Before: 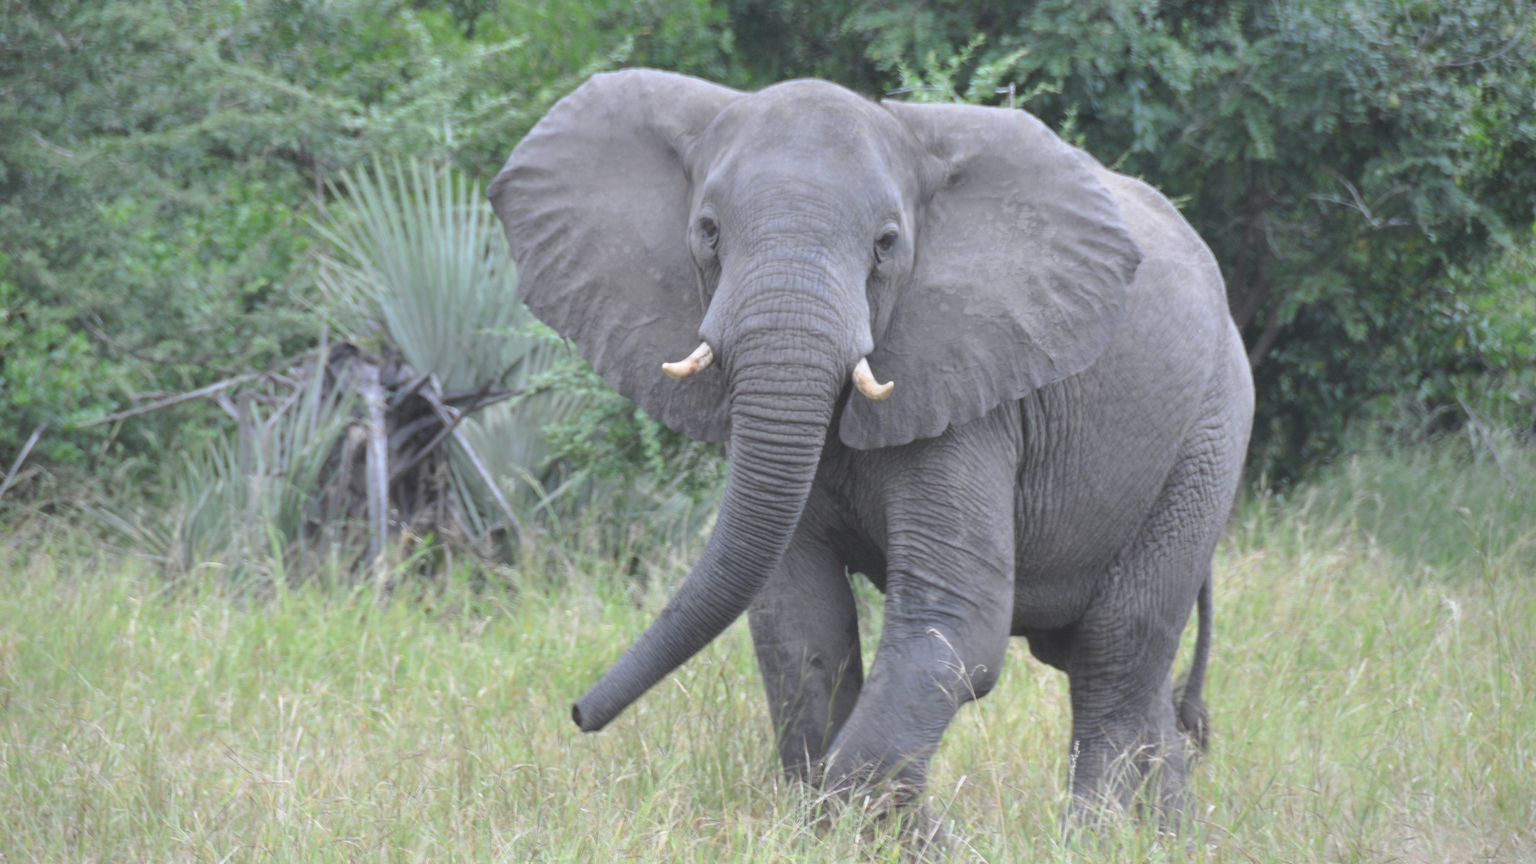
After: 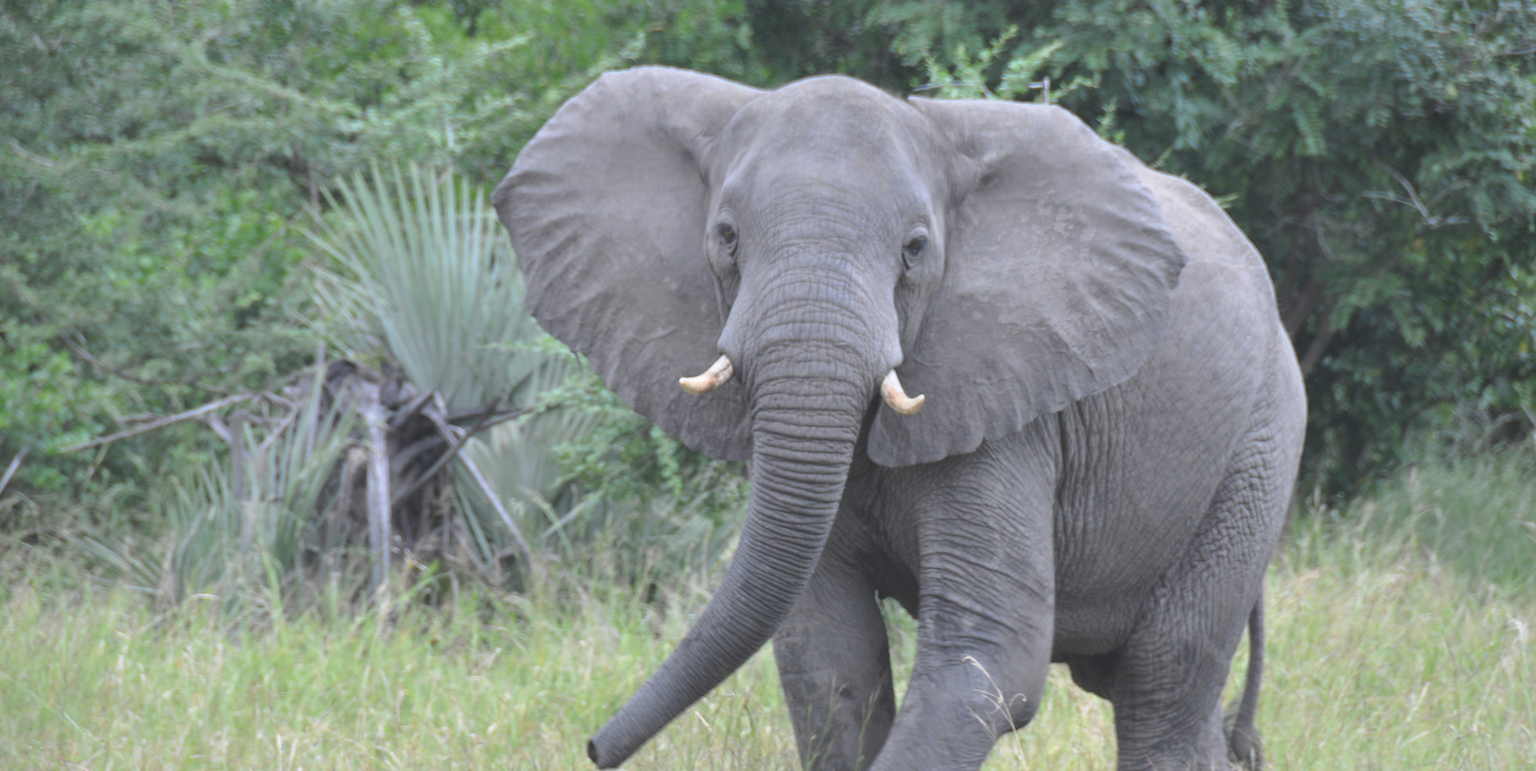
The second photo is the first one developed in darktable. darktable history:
crop and rotate: angle 0.6°, left 0.44%, right 3.364%, bottom 14.144%
